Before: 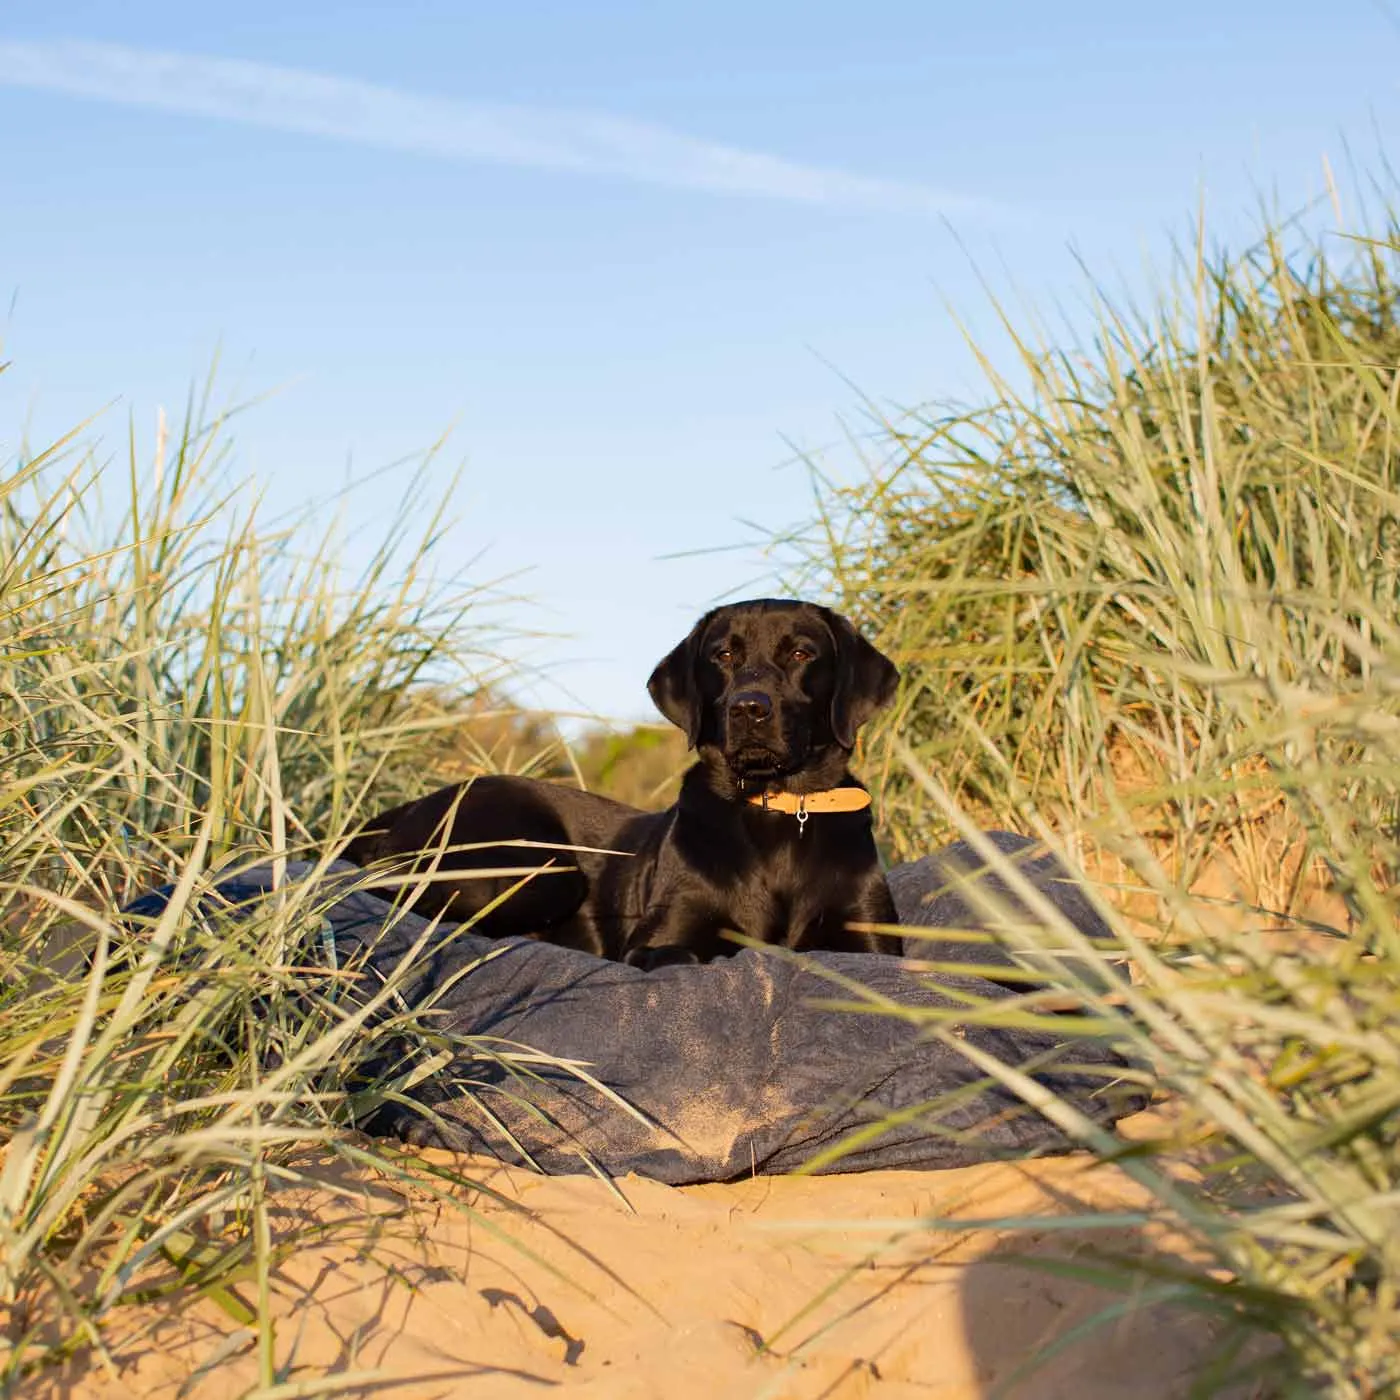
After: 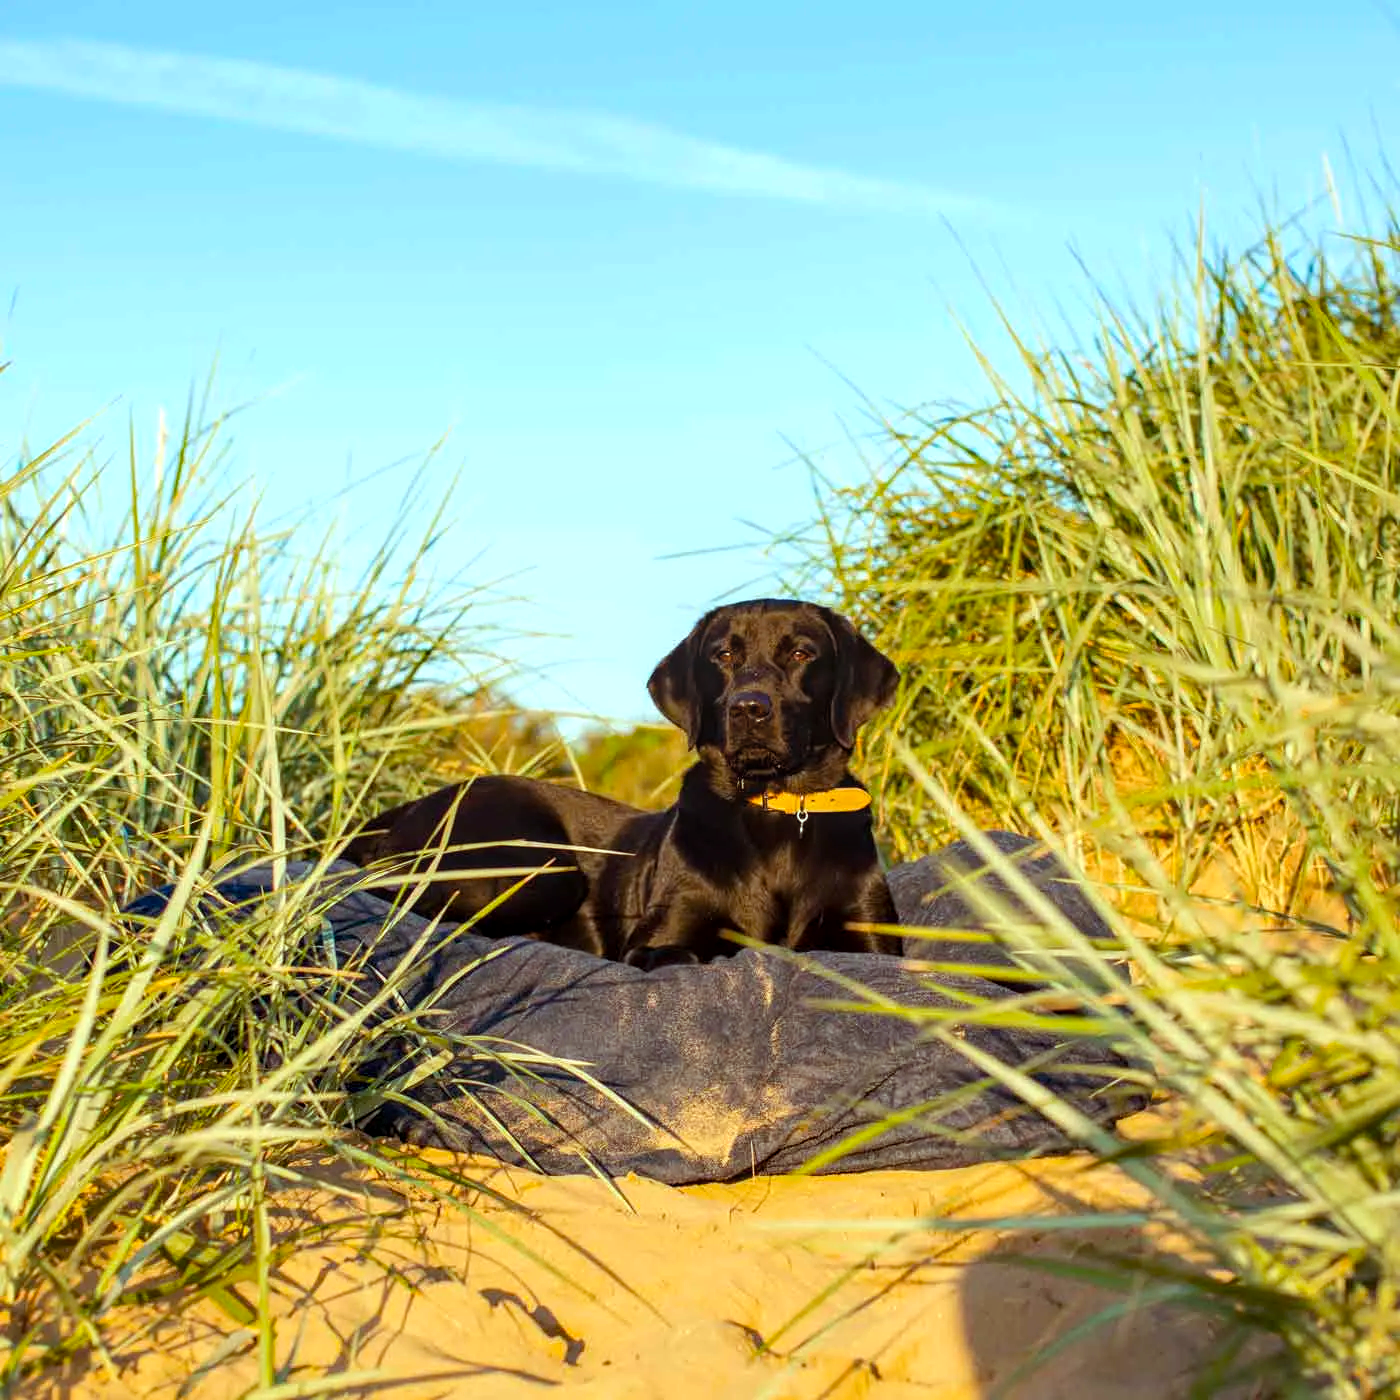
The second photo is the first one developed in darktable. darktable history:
color balance rgb: power › hue 307.83°, highlights gain › luminance 19.765%, highlights gain › chroma 2.721%, highlights gain › hue 171.93°, perceptual saturation grading › global saturation 25.534%, global vibrance 20%
local contrast: on, module defaults
